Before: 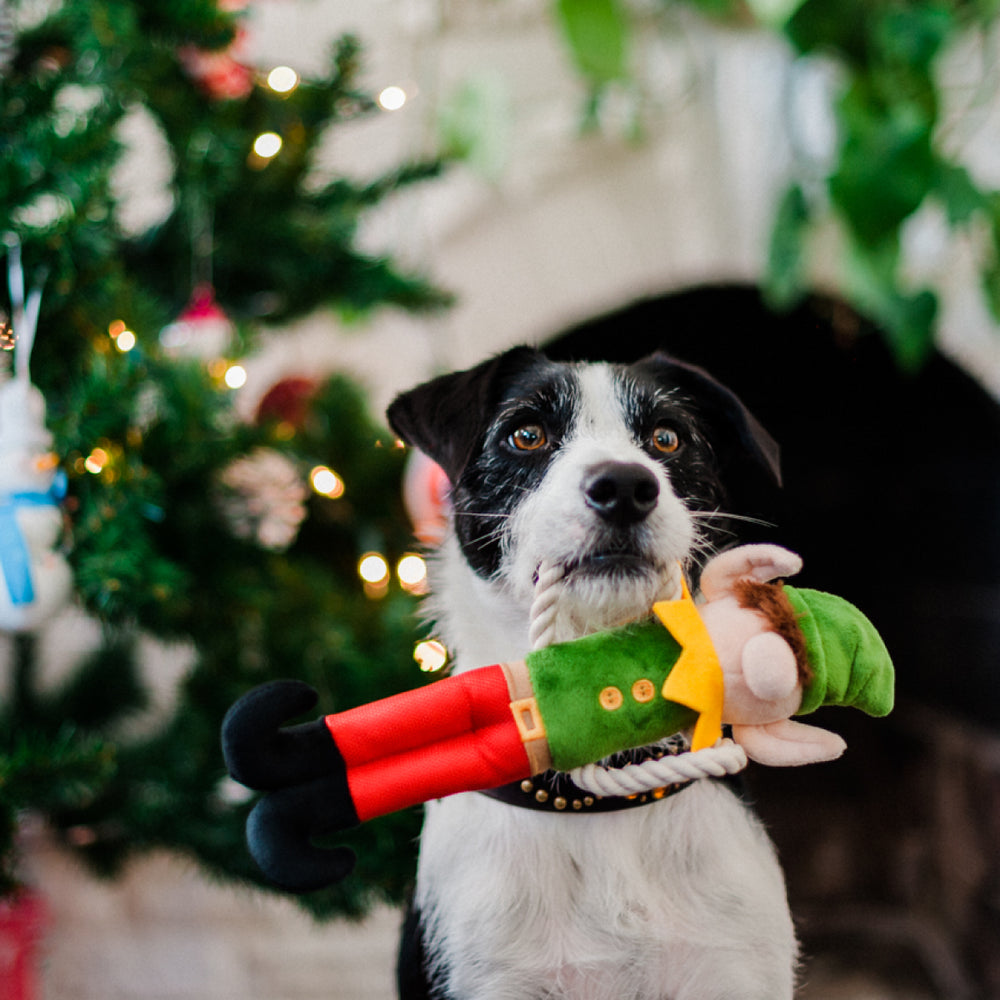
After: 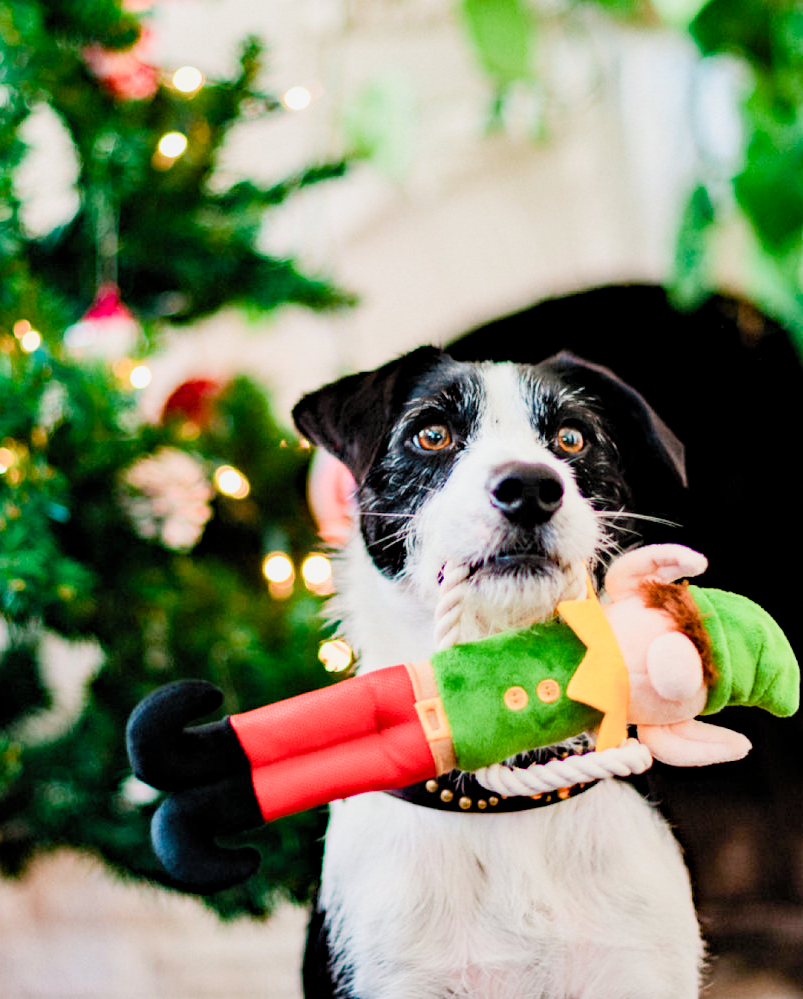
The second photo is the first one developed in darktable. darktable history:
crop and rotate: left 9.514%, right 10.176%
haze removal: strength 0.304, distance 0.247, compatibility mode true, adaptive false
exposure: black level correction 0, exposure 1.03 EV, compensate exposure bias true, compensate highlight preservation false
shadows and highlights: shadows 36.78, highlights -26.86, highlights color adjustment 0.564%, soften with gaussian
filmic rgb: black relative exposure -8.76 EV, white relative exposure 4.98 EV, target black luminance 0%, hardness 3.77, latitude 65.61%, contrast 0.826, shadows ↔ highlights balance 19.77%
color balance rgb: power › hue 310.52°, perceptual saturation grading › global saturation 0.731%, perceptual saturation grading › highlights -24.741%, perceptual saturation grading › shadows 29.974%
contrast brightness saturation: contrast 0.203, brightness 0.156, saturation 0.223
